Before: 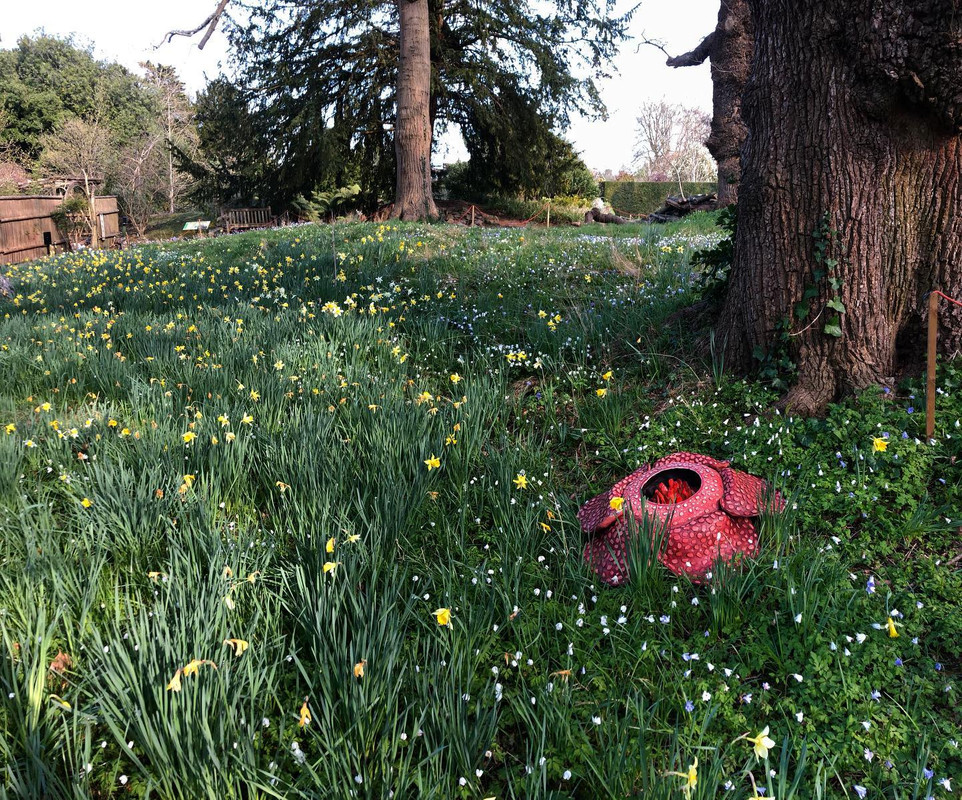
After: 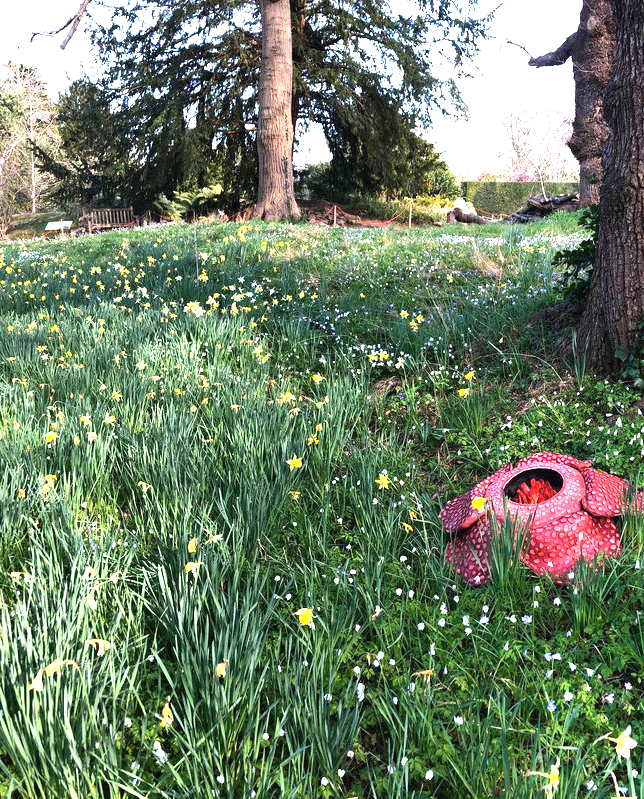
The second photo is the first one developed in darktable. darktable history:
crop and rotate: left 14.415%, right 18.637%
exposure: black level correction 0, exposure 1.376 EV, compensate exposure bias true, compensate highlight preservation false
shadows and highlights: shadows 32.01, highlights -31.78, soften with gaussian
